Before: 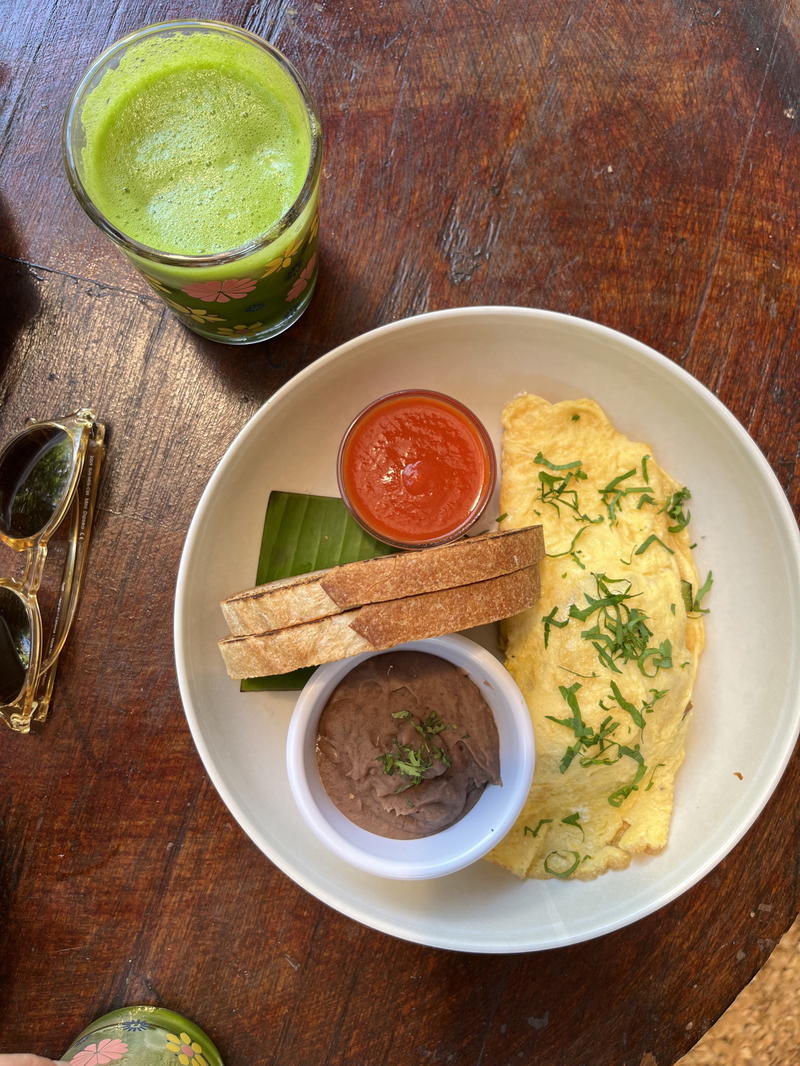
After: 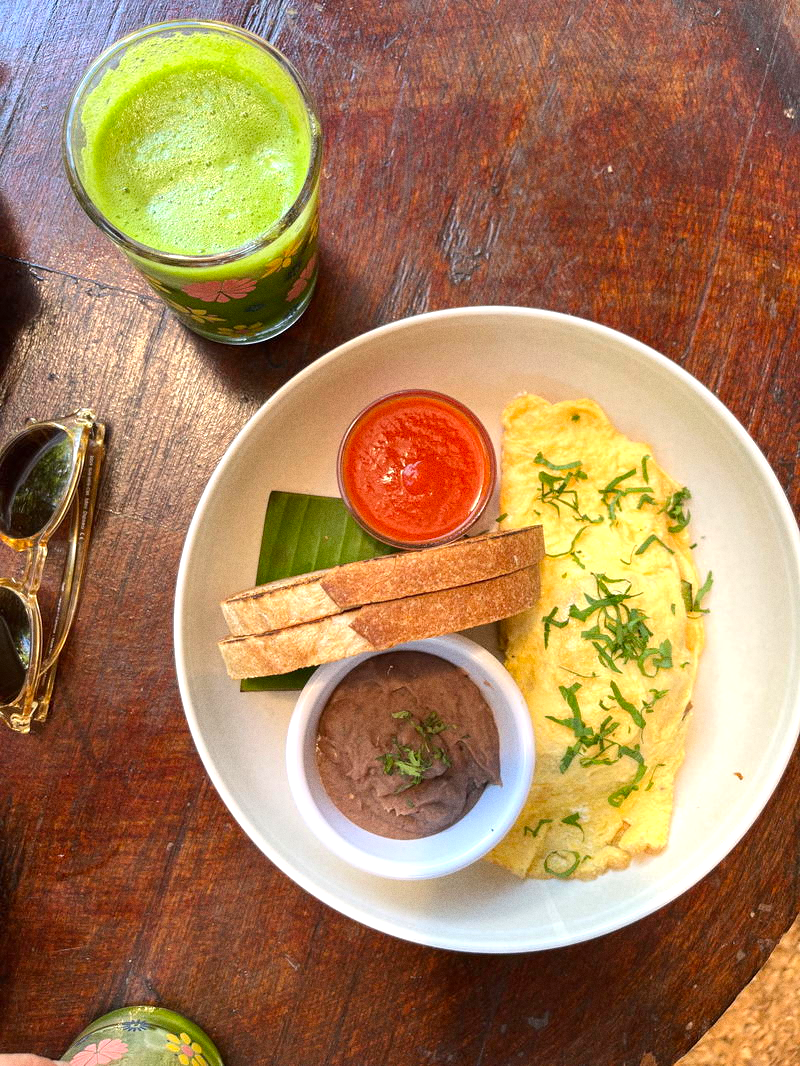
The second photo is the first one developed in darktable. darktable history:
grain: on, module defaults
exposure: exposure 0.493 EV, compensate highlight preservation false
